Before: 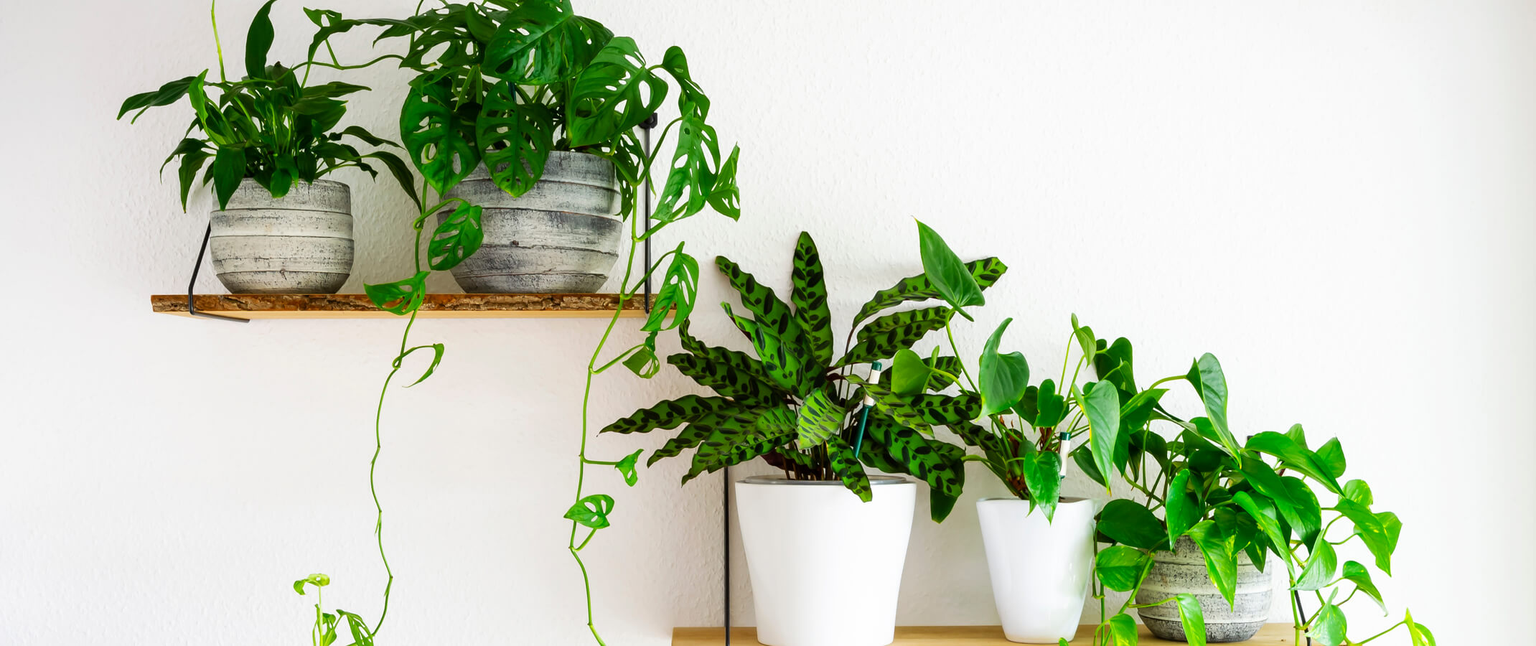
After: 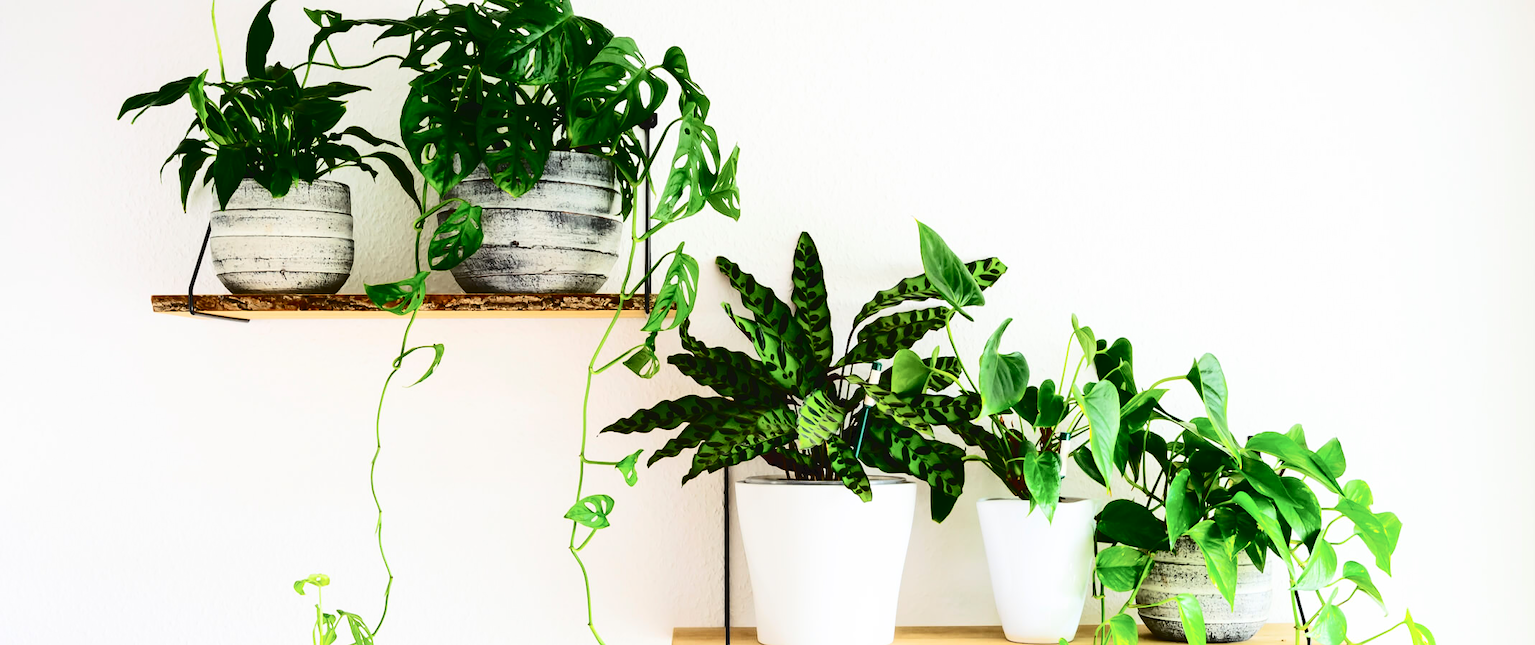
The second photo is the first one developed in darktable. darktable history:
contrast brightness saturation: contrast 0.283
tone curve: curves: ch0 [(0, 0) (0.003, 0.049) (0.011, 0.052) (0.025, 0.057) (0.044, 0.069) (0.069, 0.076) (0.1, 0.09) (0.136, 0.111) (0.177, 0.15) (0.224, 0.197) (0.277, 0.267) (0.335, 0.366) (0.399, 0.477) (0.468, 0.561) (0.543, 0.651) (0.623, 0.733) (0.709, 0.804) (0.801, 0.869) (0.898, 0.924) (1, 1)], color space Lab, independent channels
